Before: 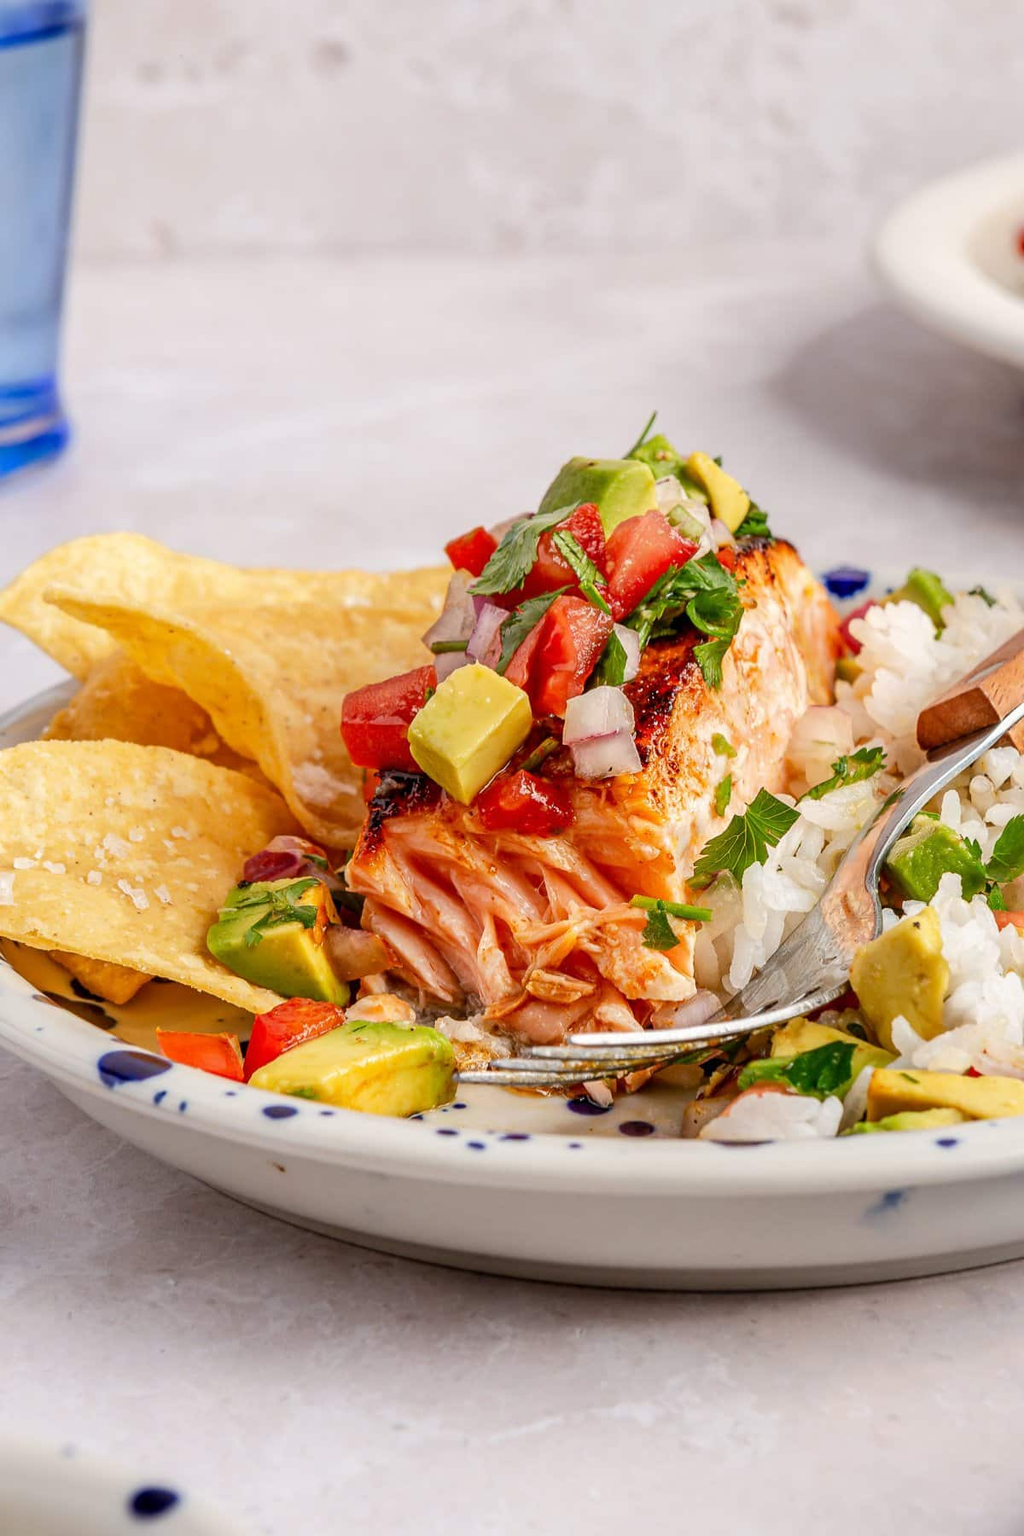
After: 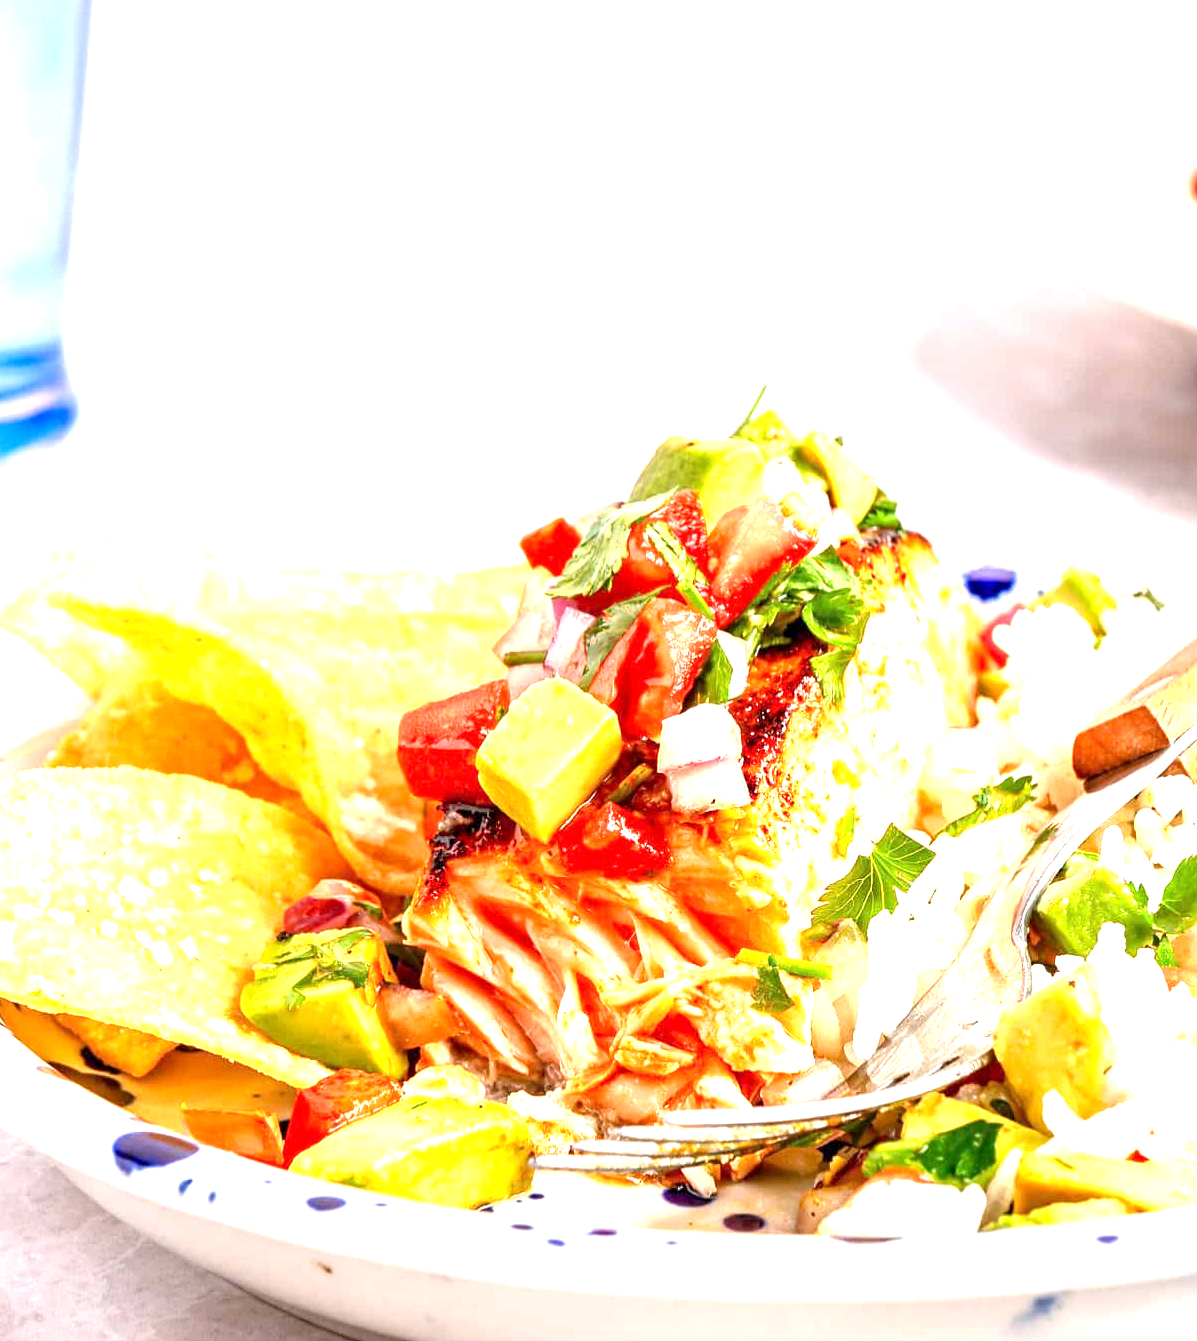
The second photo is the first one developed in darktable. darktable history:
exposure: black level correction 0.001, exposure 1.73 EV, compensate highlight preservation false
crop: left 0.231%, top 5.561%, bottom 19.896%
